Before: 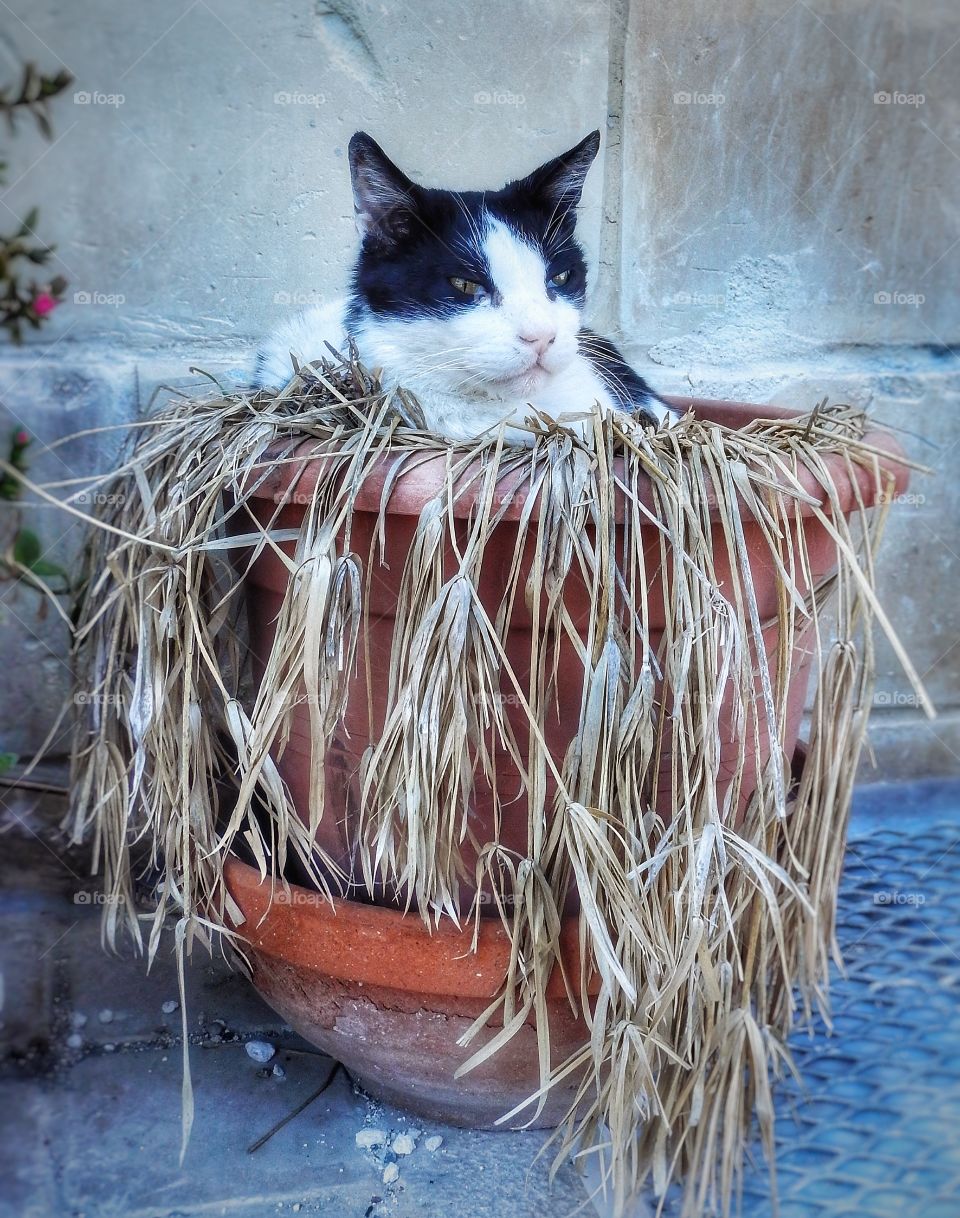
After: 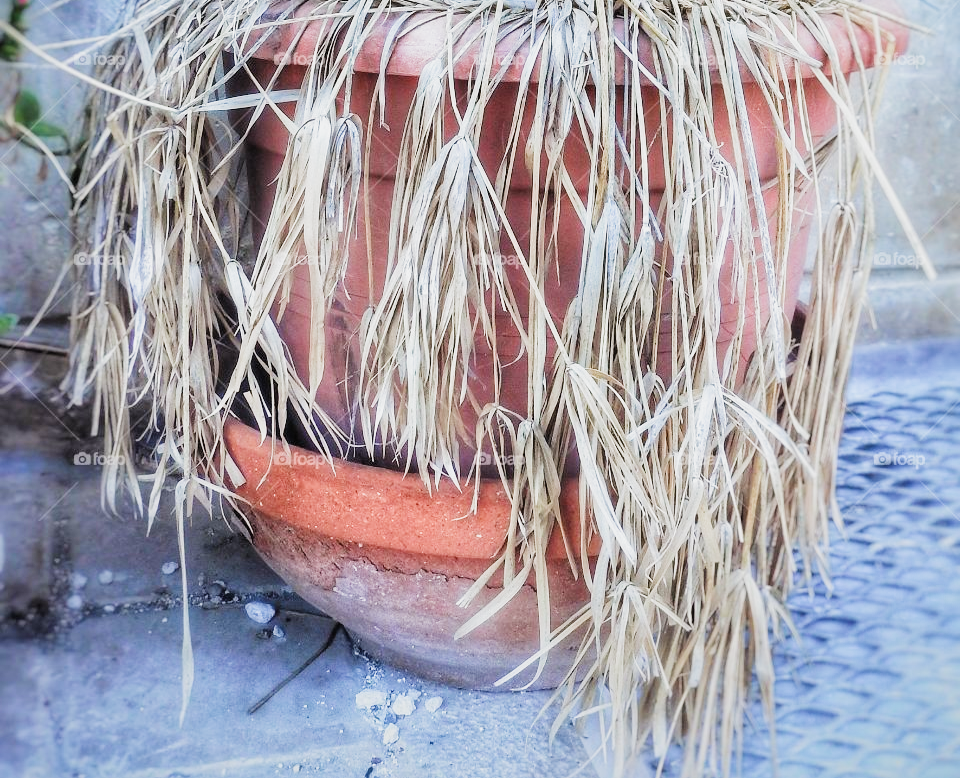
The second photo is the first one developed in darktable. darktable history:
crop and rotate: top 36.108%
exposure: black level correction 0, exposure 1.5 EV, compensate highlight preservation false
filmic rgb: black relative exposure -7.65 EV, white relative exposure 4.56 EV, threshold 5.96 EV, hardness 3.61, color science v5 (2021), iterations of high-quality reconstruction 10, contrast in shadows safe, contrast in highlights safe, enable highlight reconstruction true
